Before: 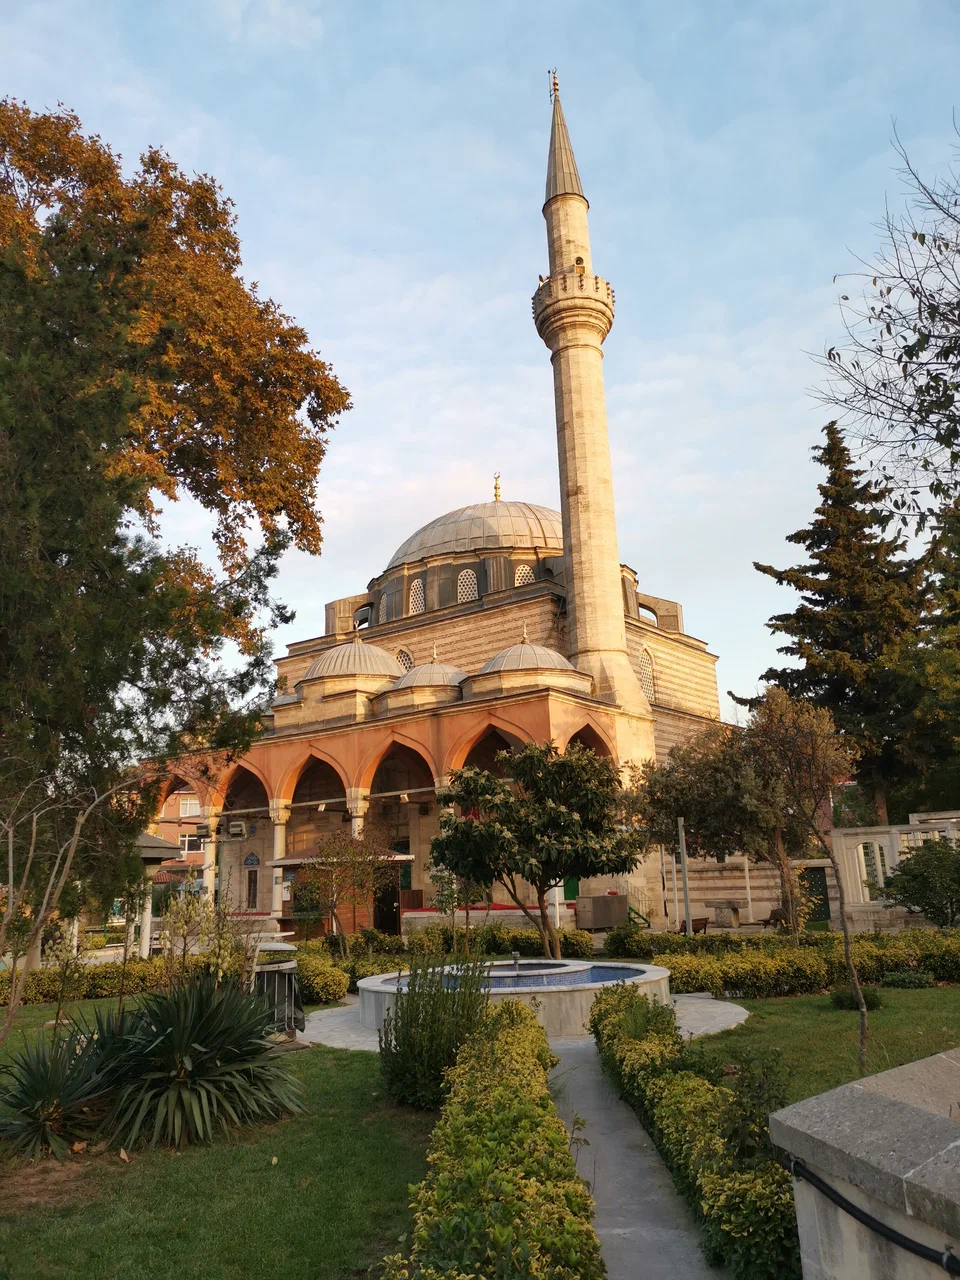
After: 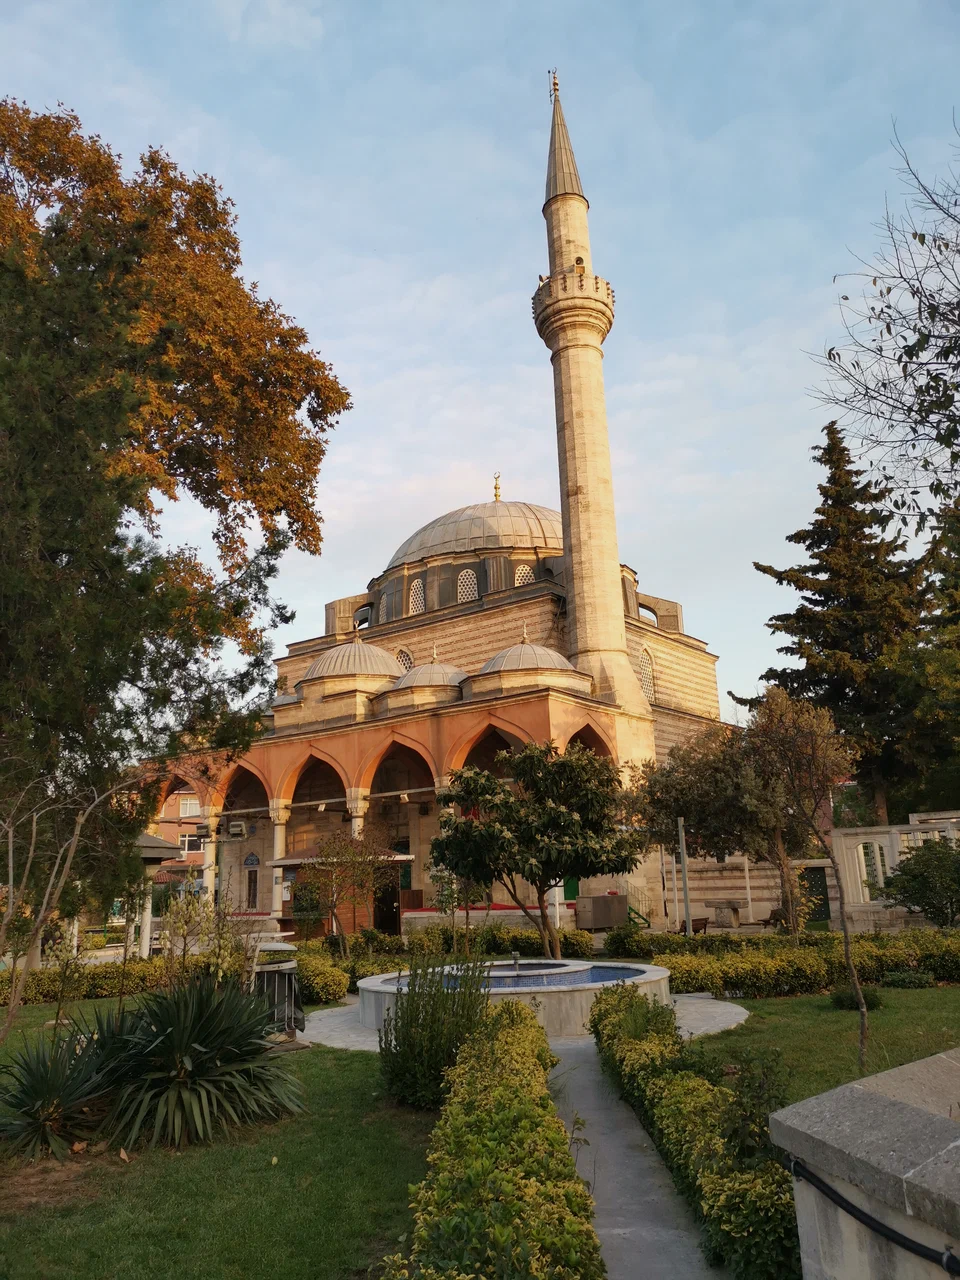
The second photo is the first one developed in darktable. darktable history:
exposure: exposure -0.21 EV, compensate highlight preservation false
